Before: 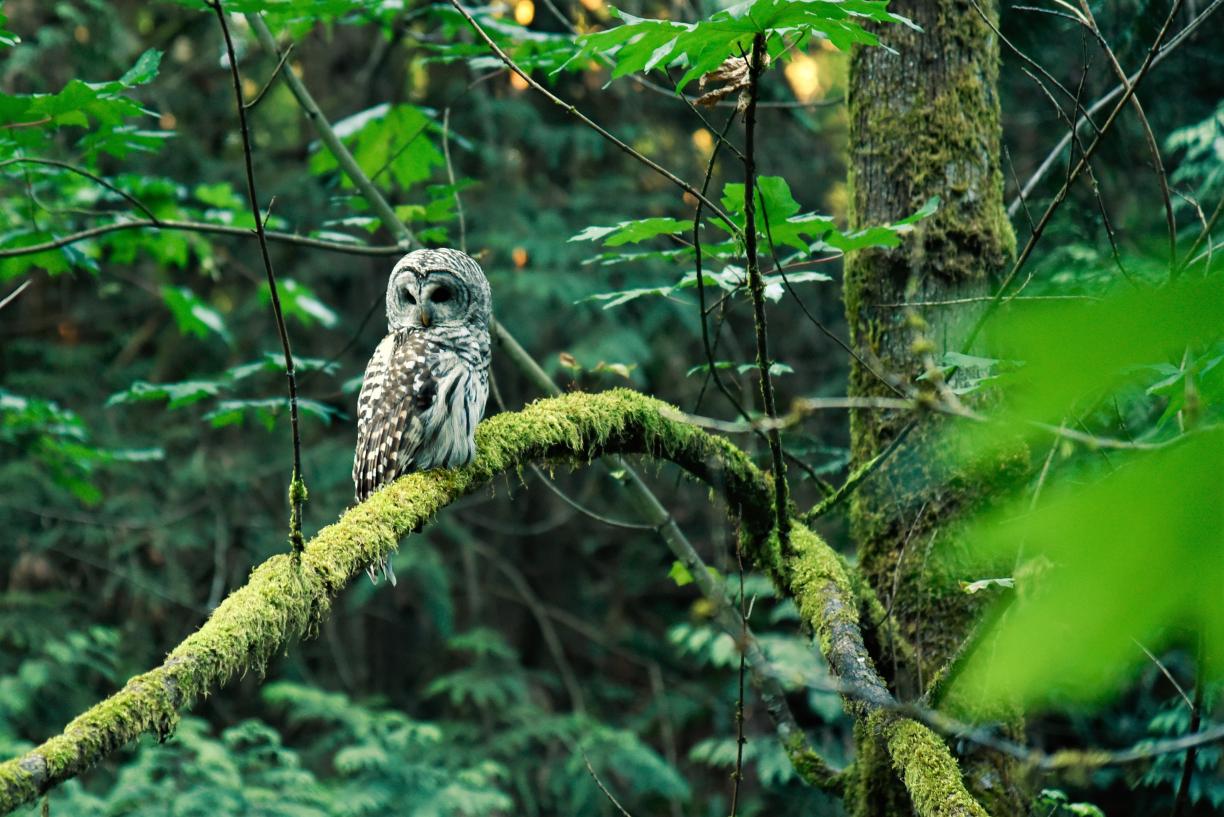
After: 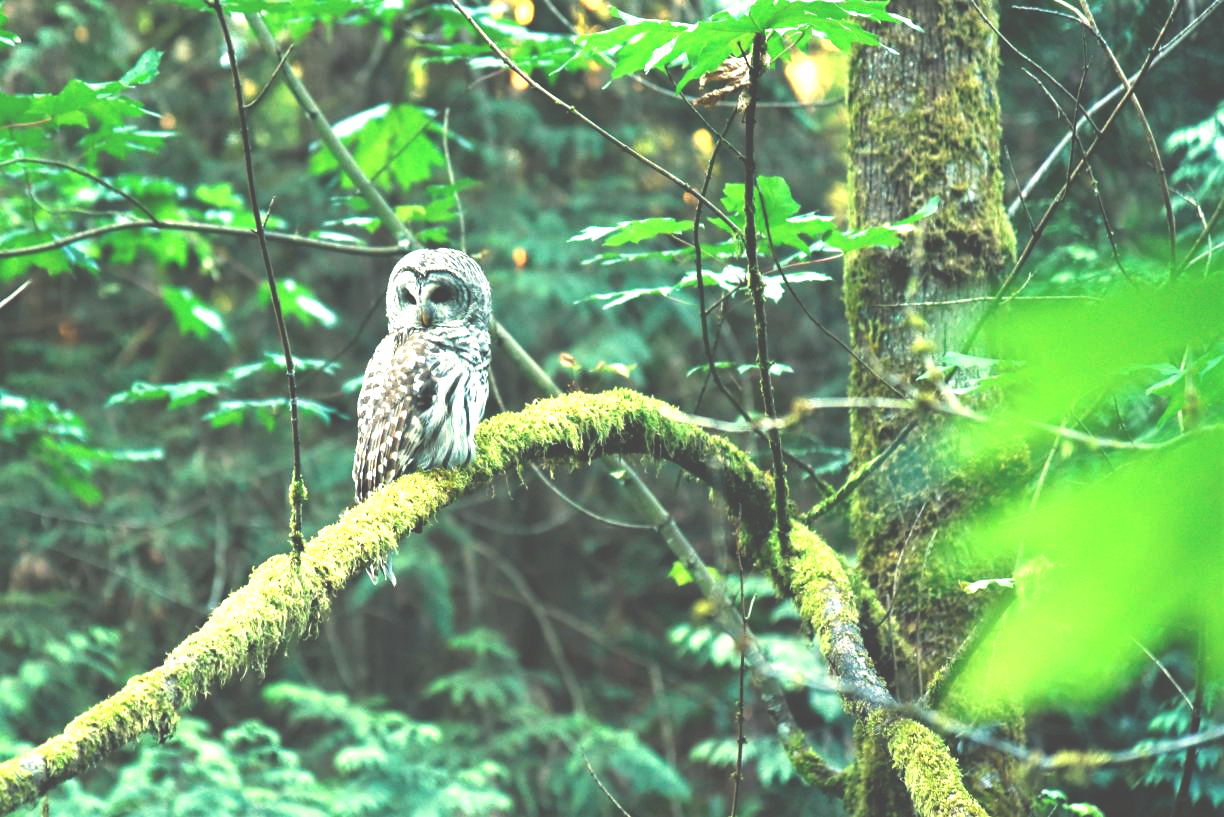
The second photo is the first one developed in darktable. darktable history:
exposure: black level correction -0.023, exposure 1.396 EV, compensate highlight preservation false
